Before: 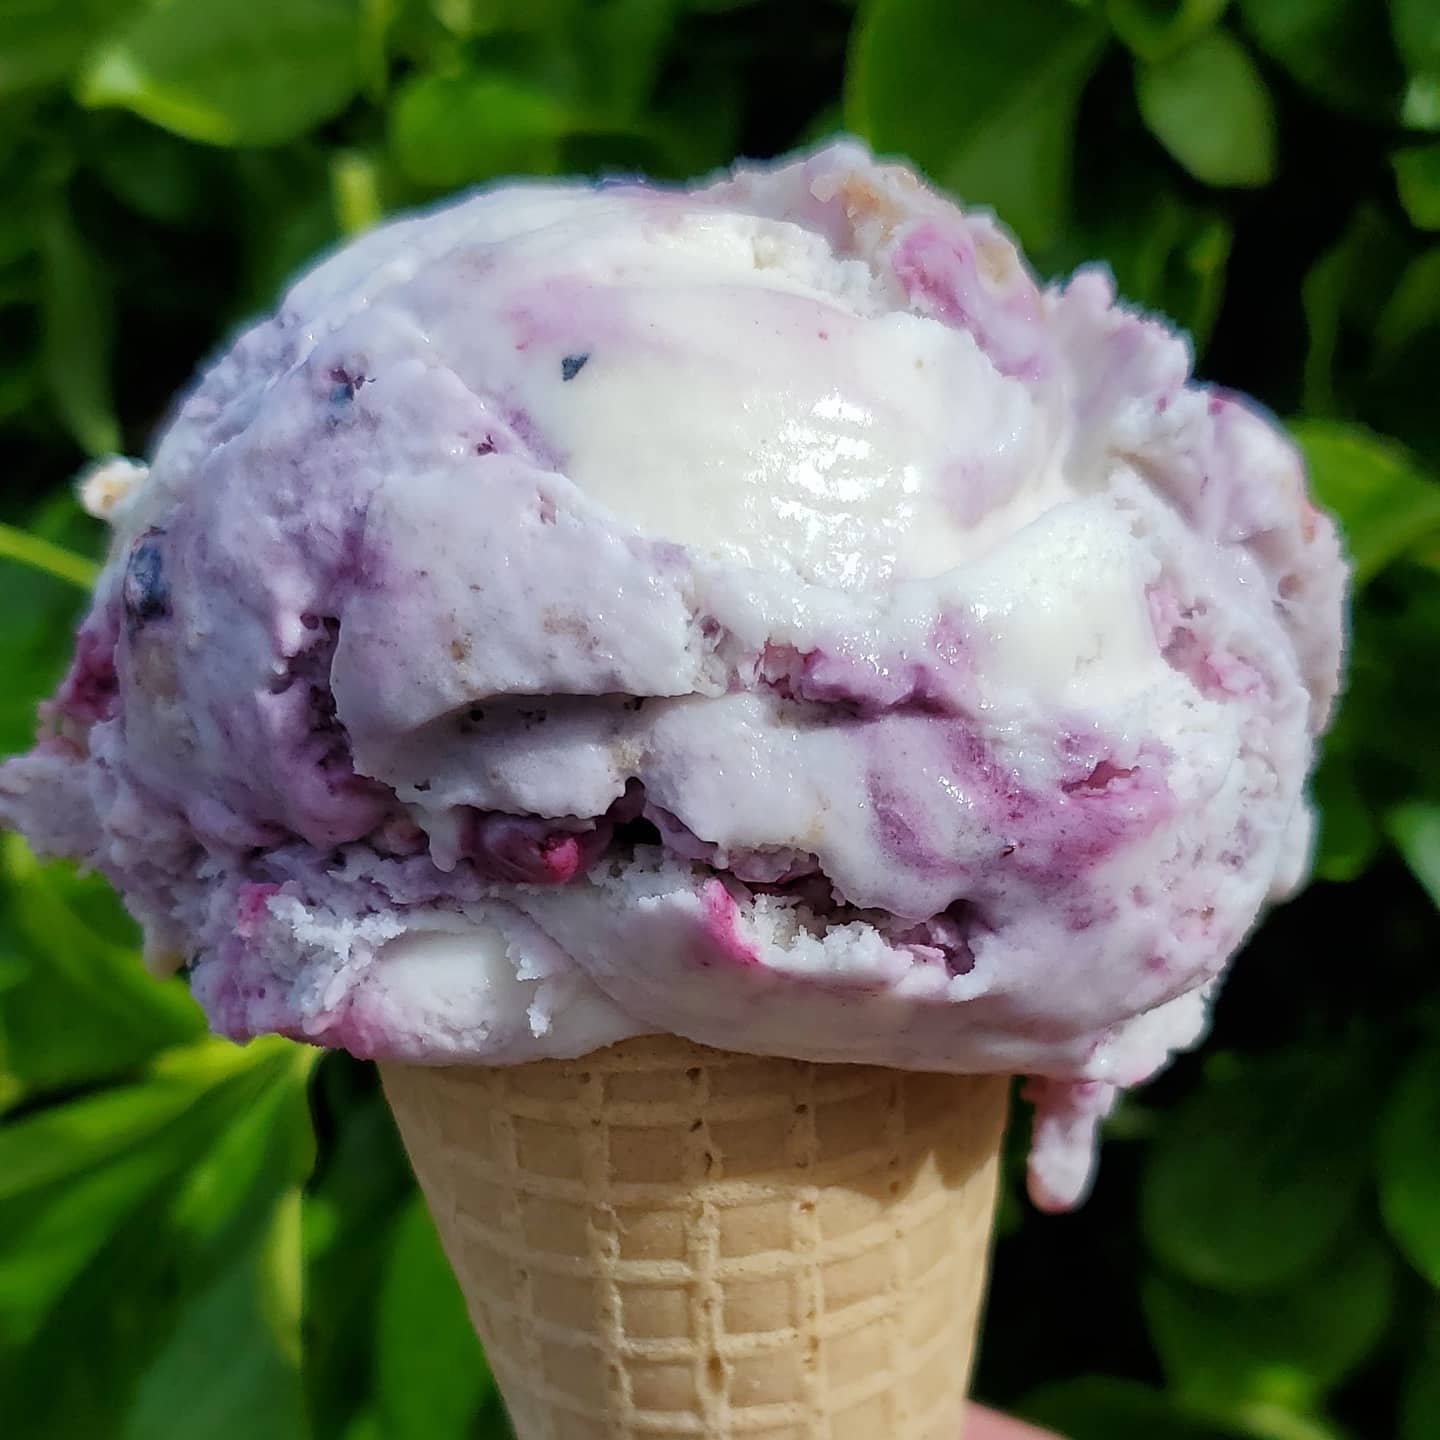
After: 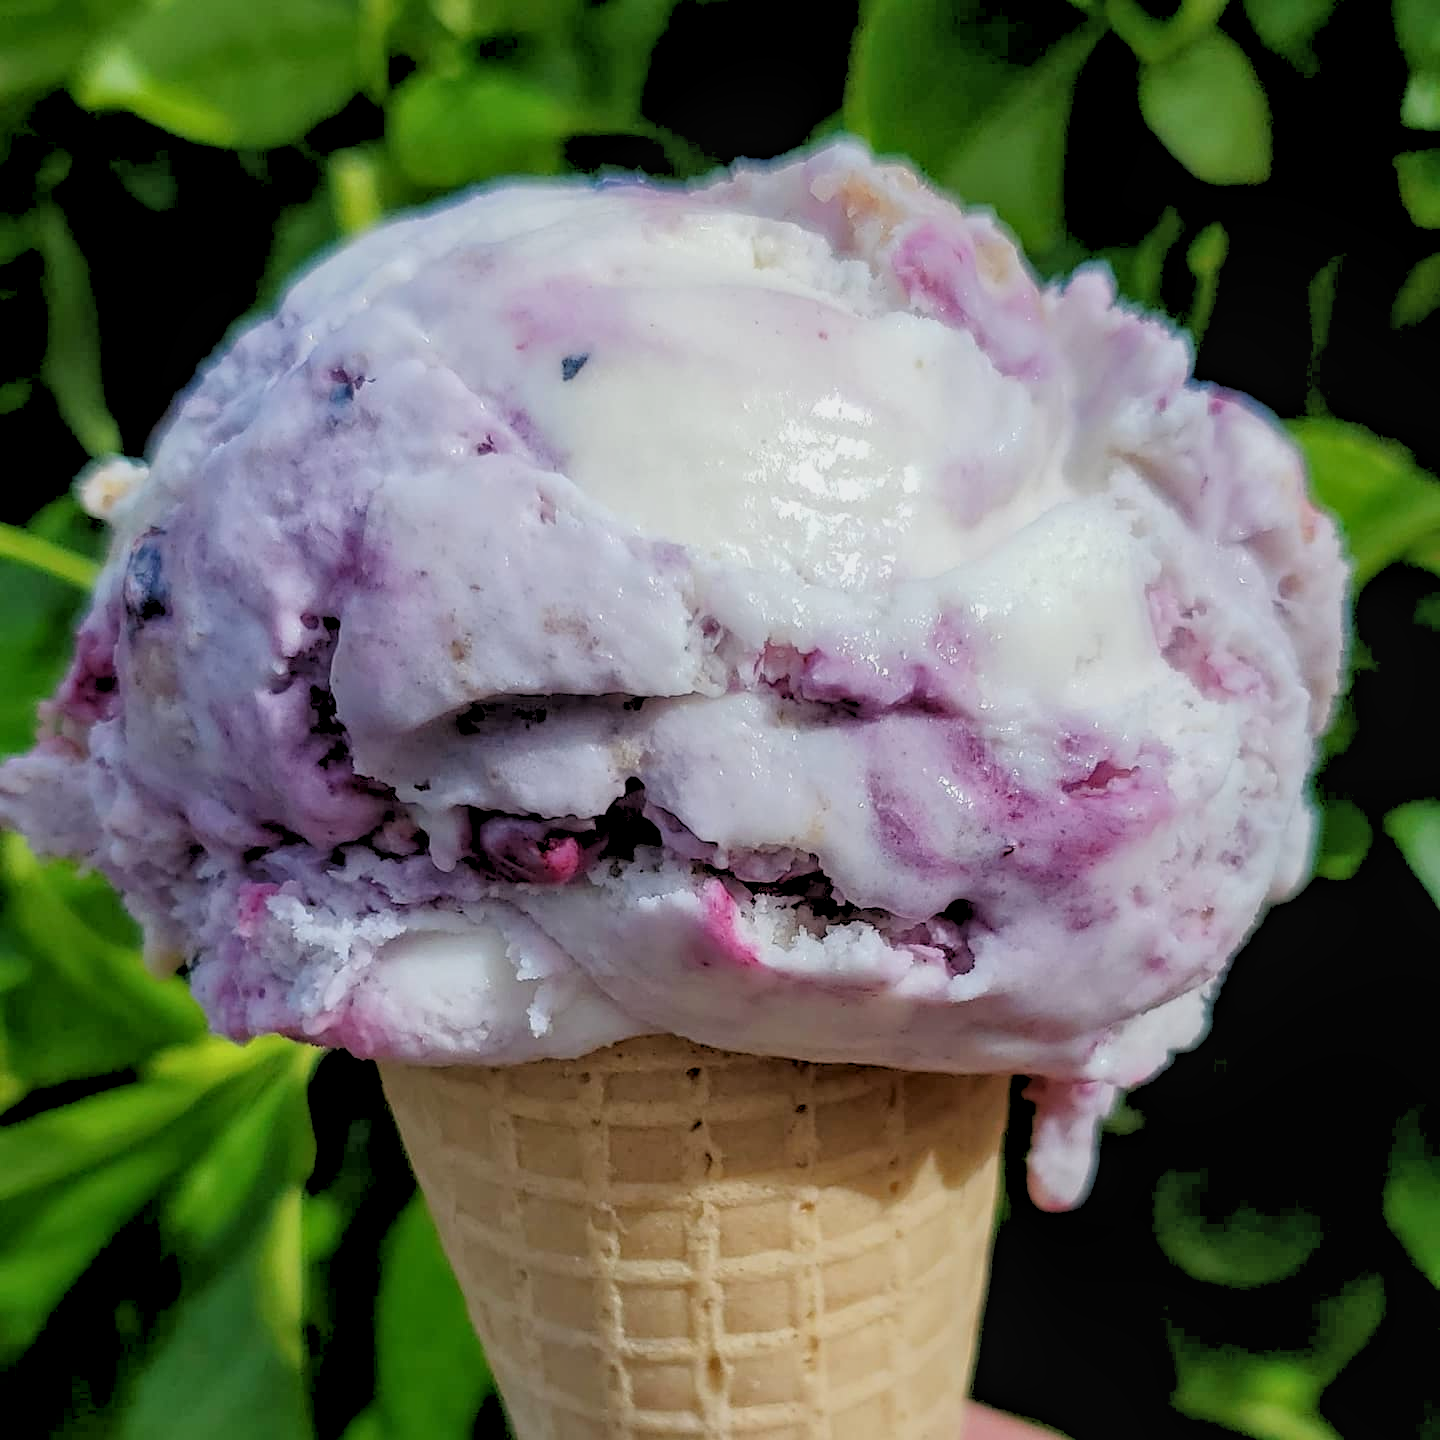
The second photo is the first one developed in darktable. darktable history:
local contrast: on, module defaults
rgb levels: preserve colors sum RGB, levels [[0.038, 0.433, 0.934], [0, 0.5, 1], [0, 0.5, 1]]
